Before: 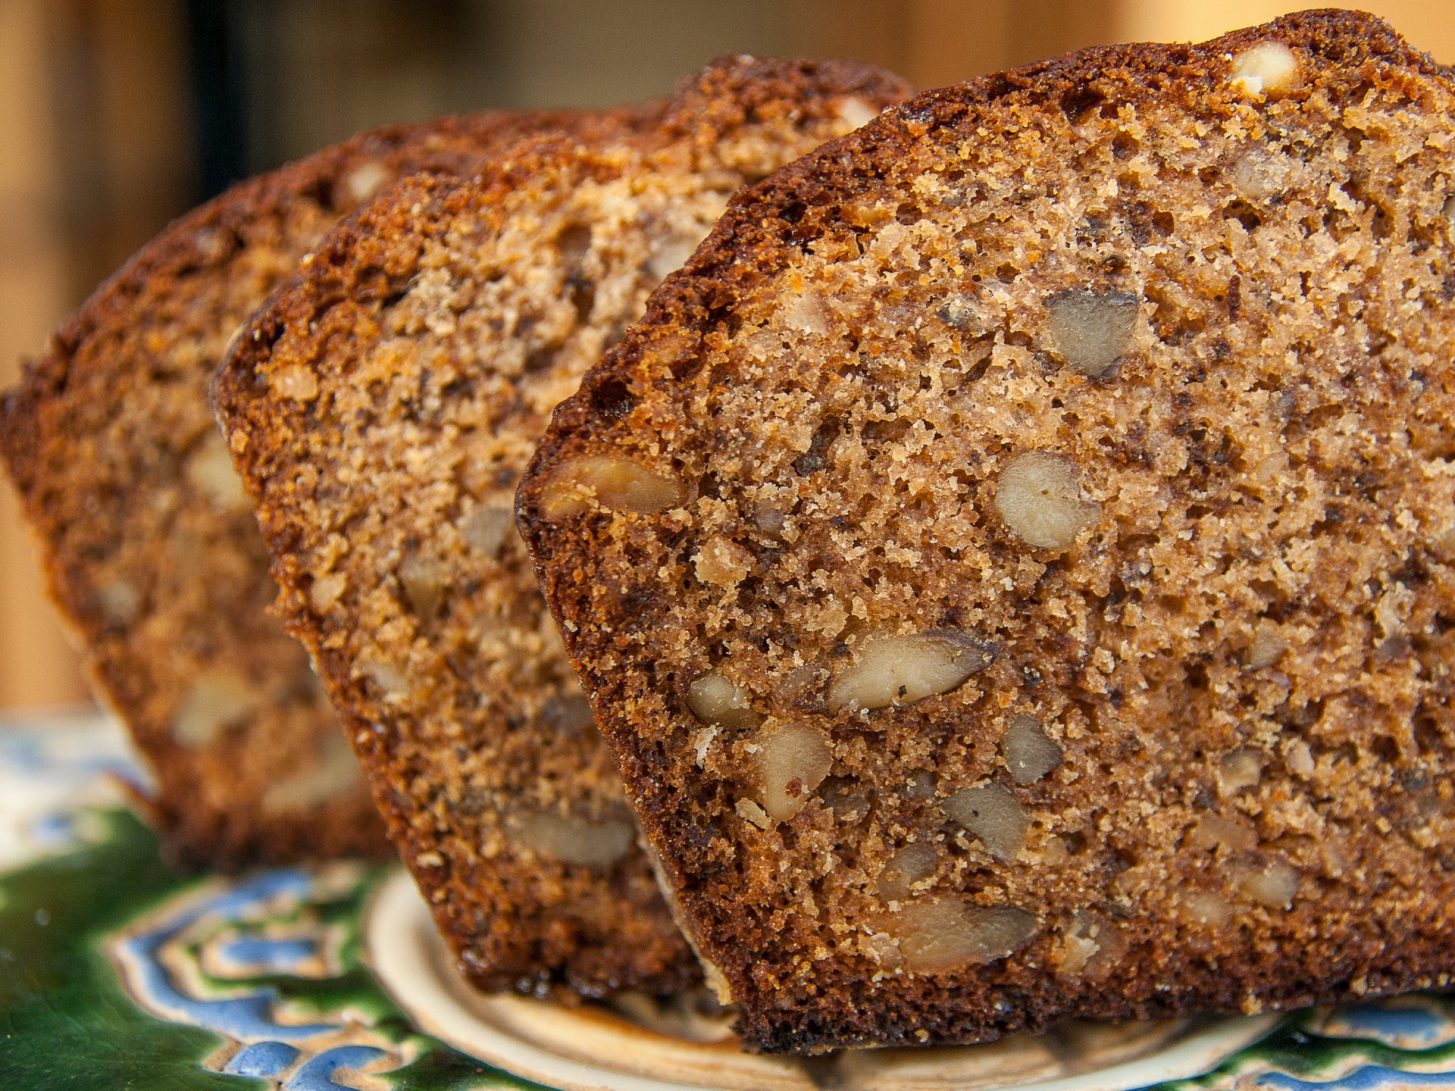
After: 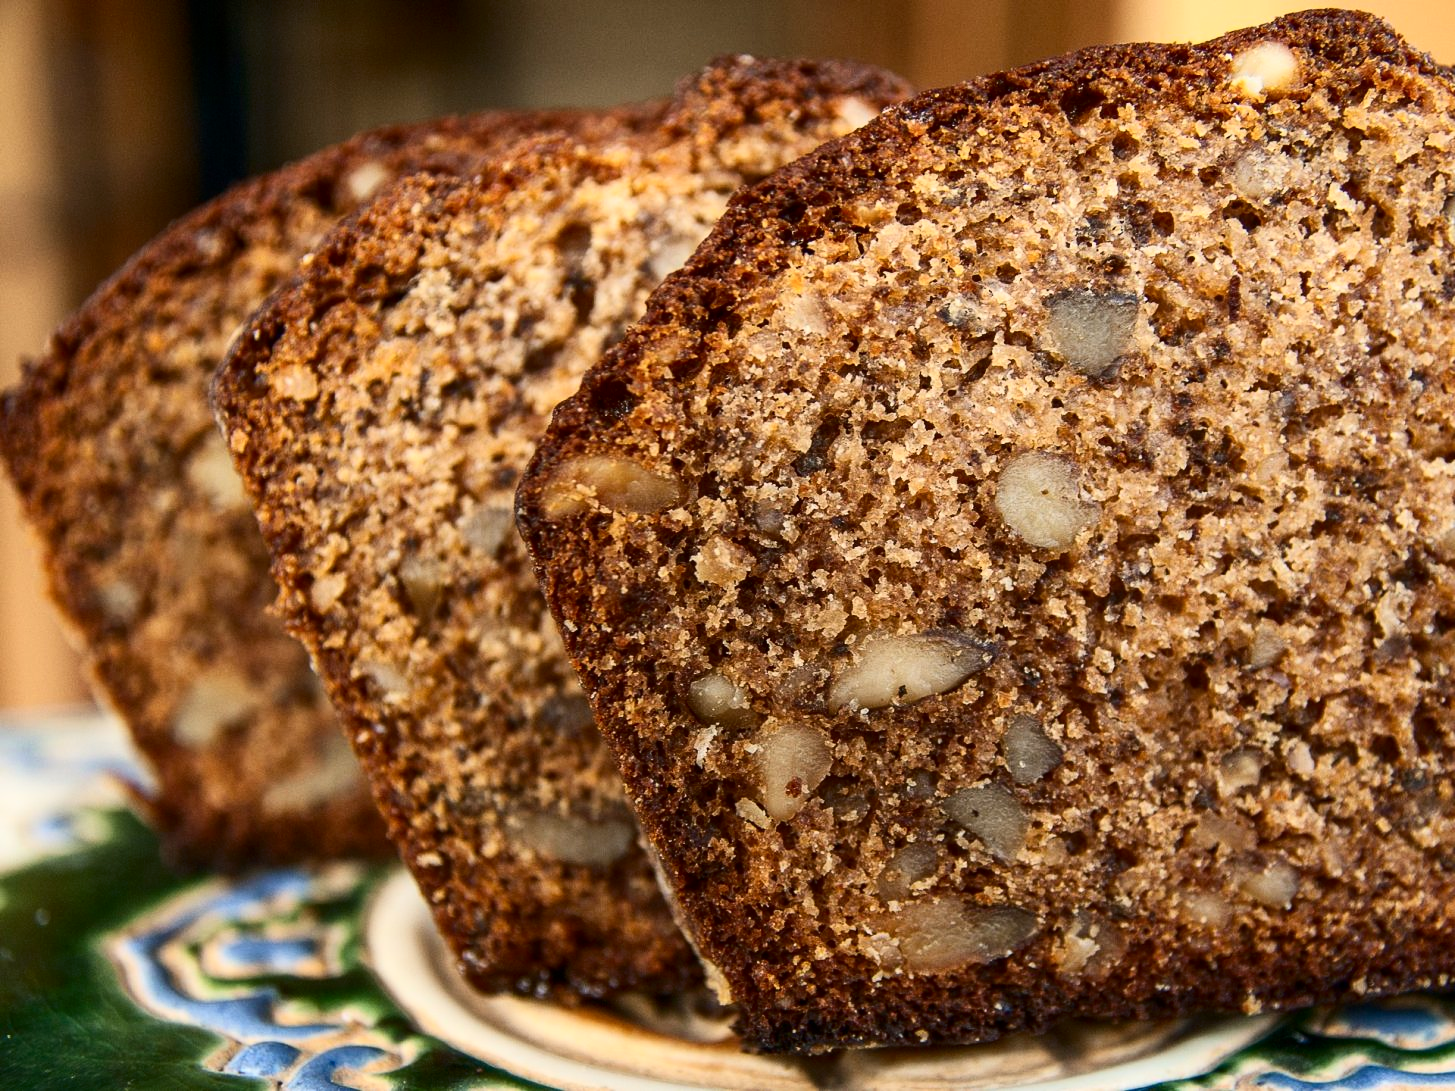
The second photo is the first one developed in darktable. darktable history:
contrast brightness saturation: contrast 0.271
